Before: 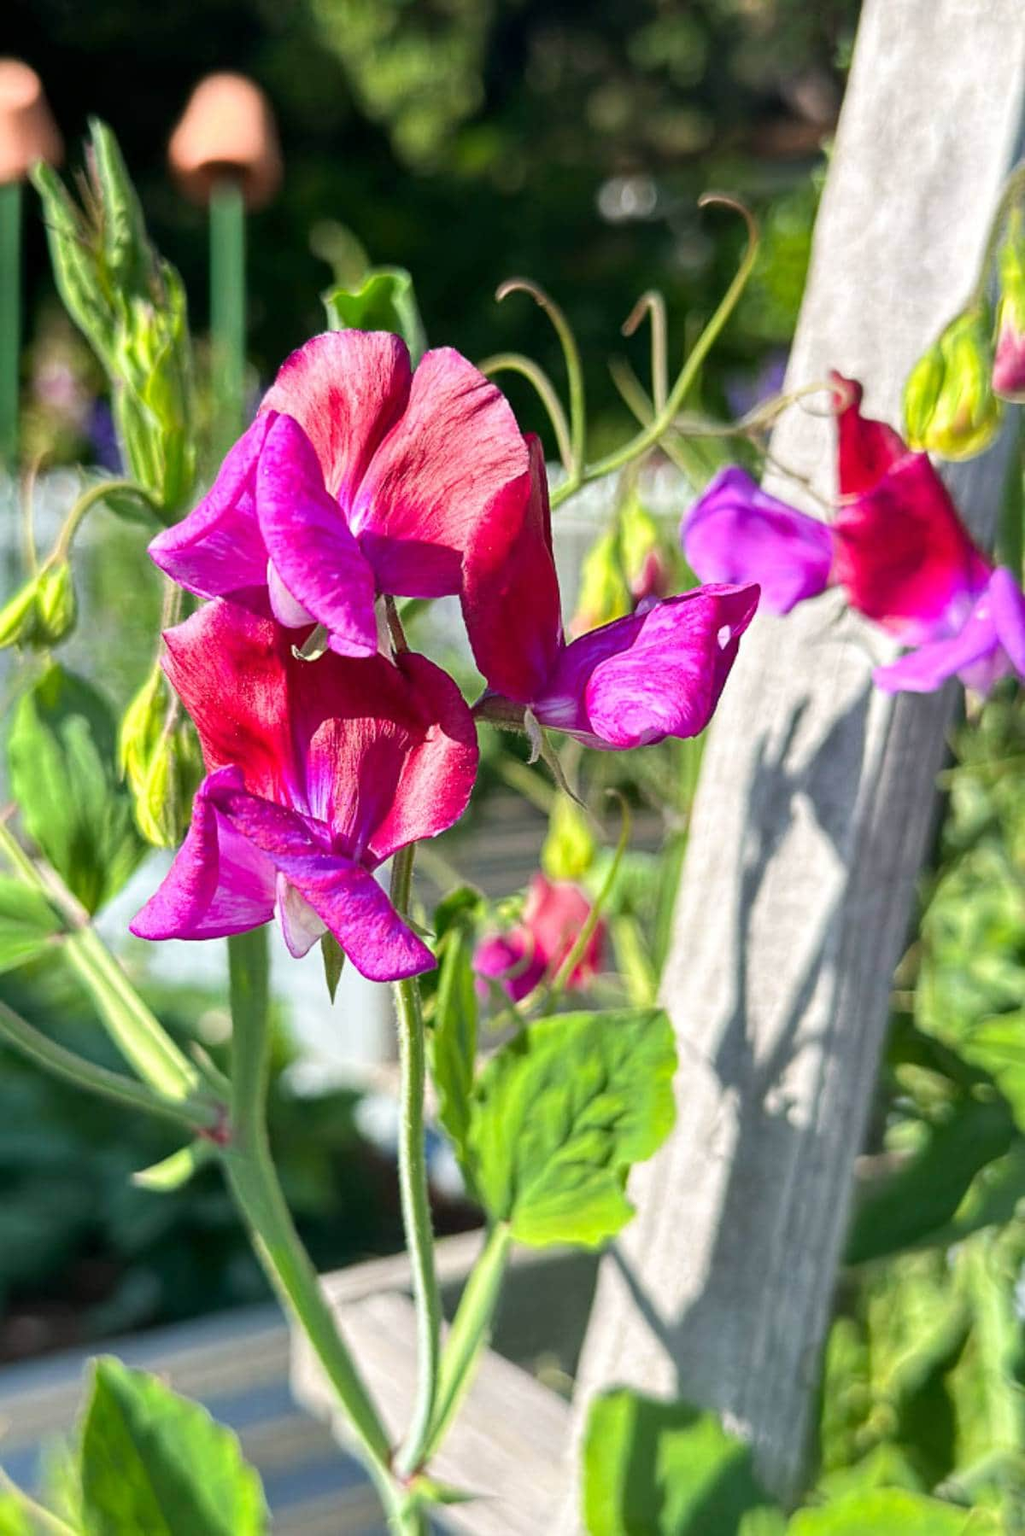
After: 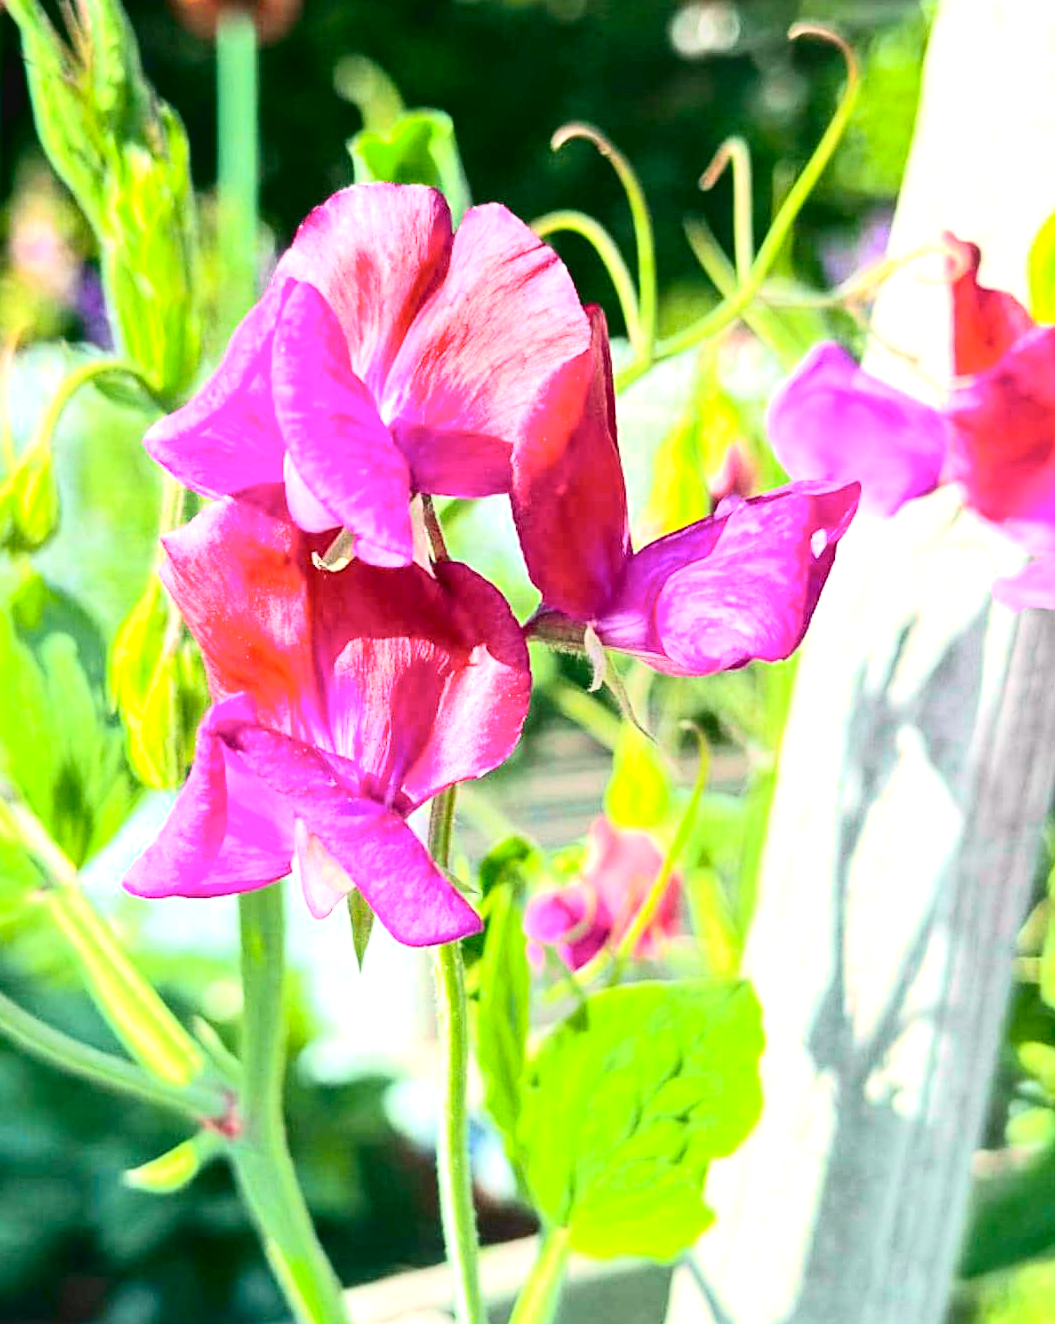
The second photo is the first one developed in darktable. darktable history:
tone curve: curves: ch0 [(0, 0.036) (0.037, 0.042) (0.167, 0.143) (0.433, 0.502) (0.531, 0.637) (0.696, 0.825) (0.856, 0.92) (1, 0.98)]; ch1 [(0, 0) (0.424, 0.383) (0.482, 0.459) (0.501, 0.5) (0.522, 0.526) (0.559, 0.563) (0.604, 0.646) (0.715, 0.729) (1, 1)]; ch2 [(0, 0) (0.369, 0.388) (0.45, 0.48) (0.499, 0.502) (0.504, 0.504) (0.512, 0.526) (0.581, 0.595) (0.708, 0.786) (1, 1)], color space Lab, independent channels, preserve colors none
exposure: black level correction 0, exposure 1.2 EV, compensate highlight preservation false
crop and rotate: left 2.425%, top 11.305%, right 9.6%, bottom 15.08%
